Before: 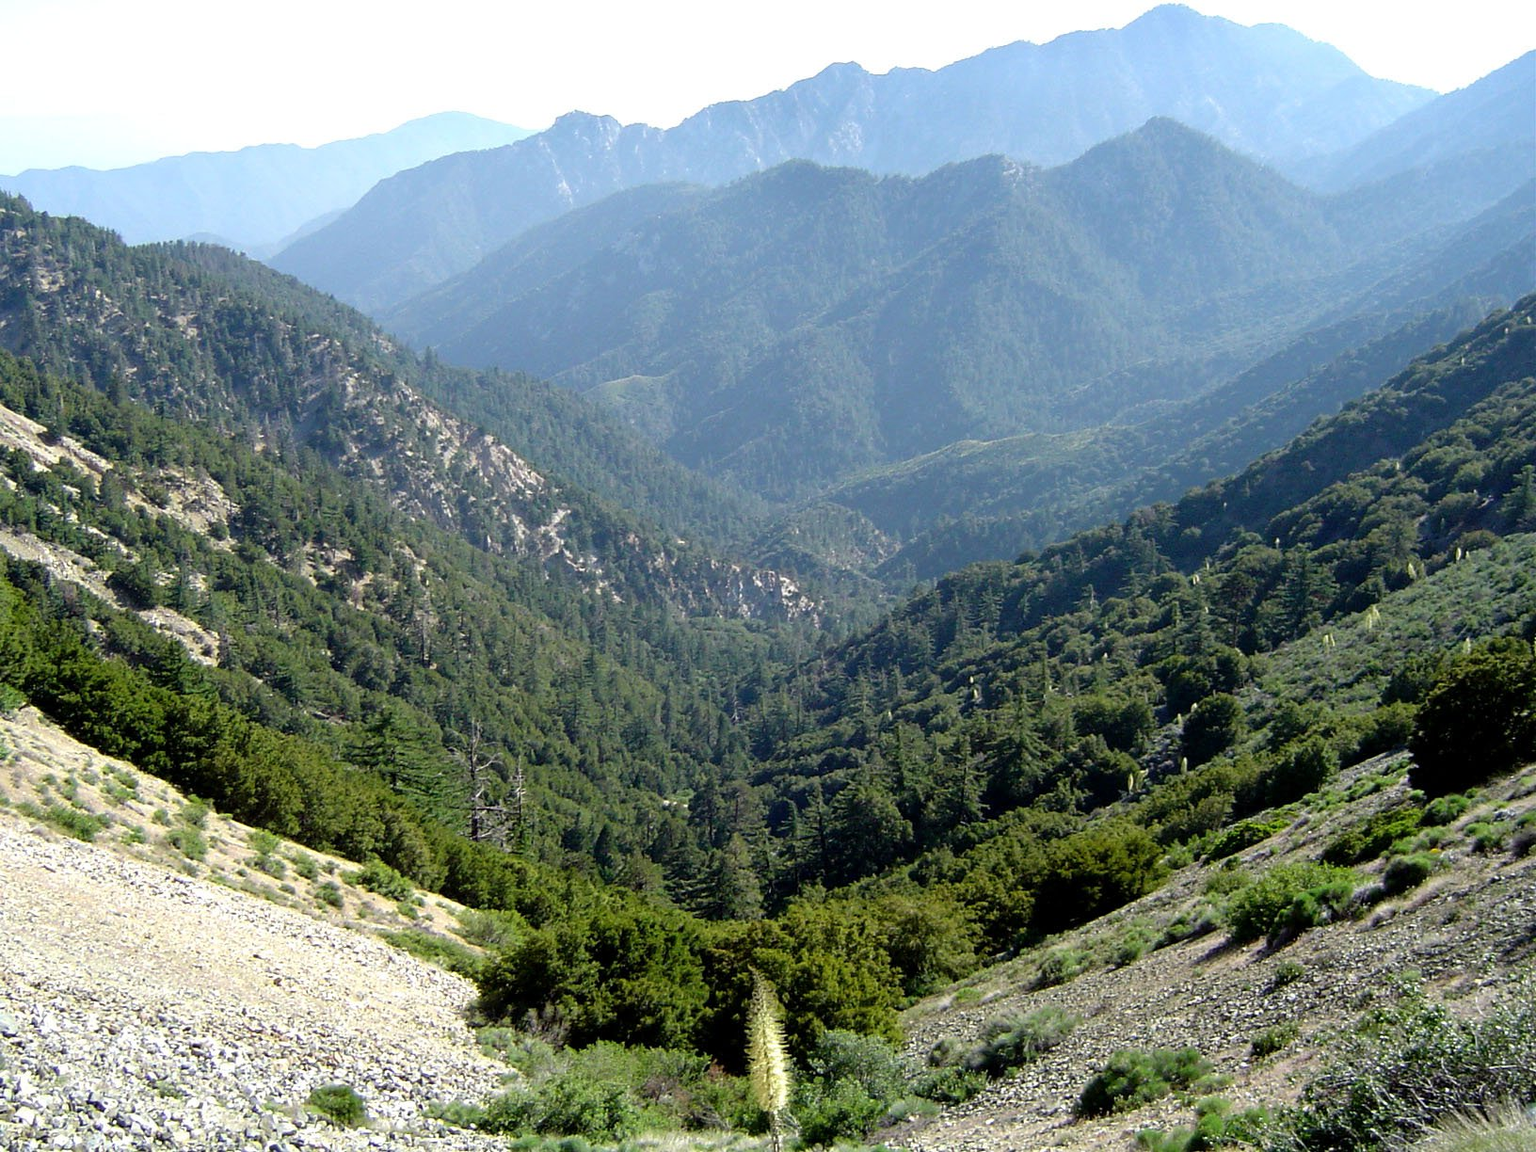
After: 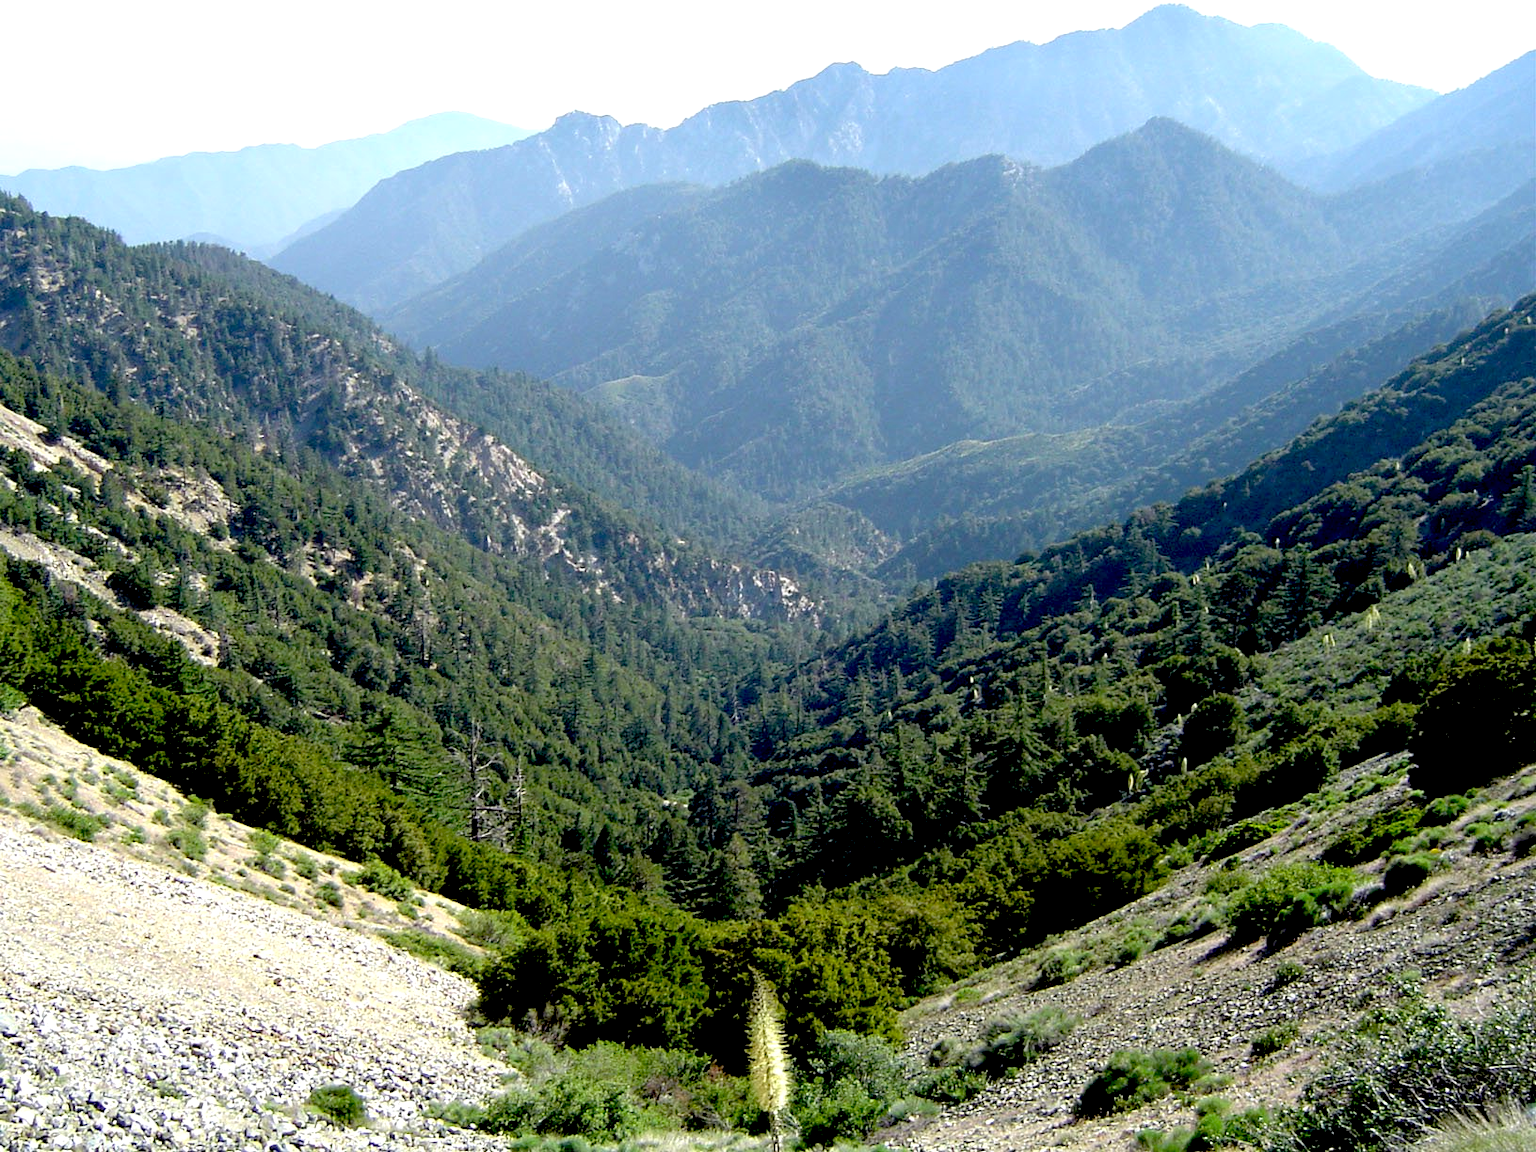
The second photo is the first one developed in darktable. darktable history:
exposure: black level correction 0.024, exposure 0.186 EV, compensate exposure bias true, compensate highlight preservation false
